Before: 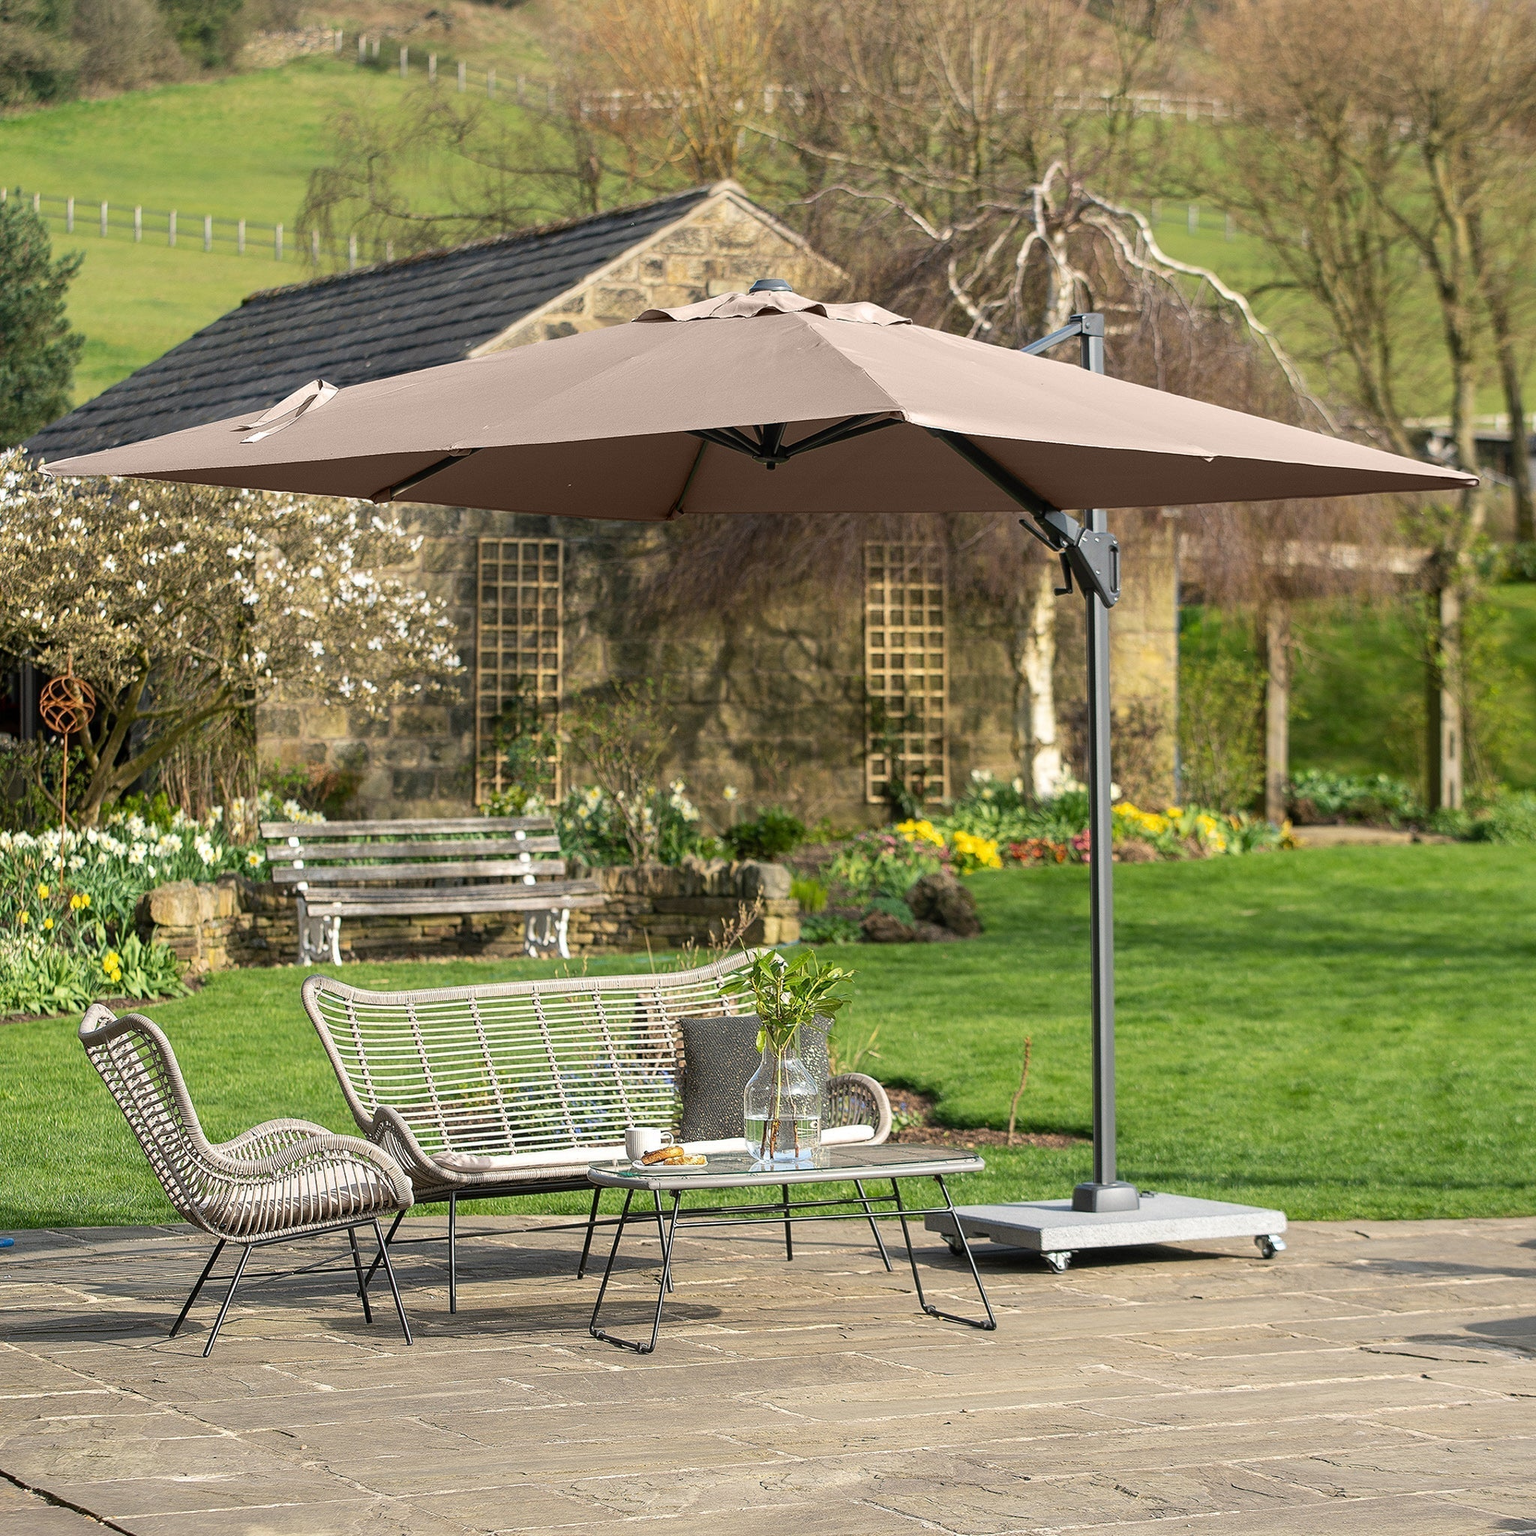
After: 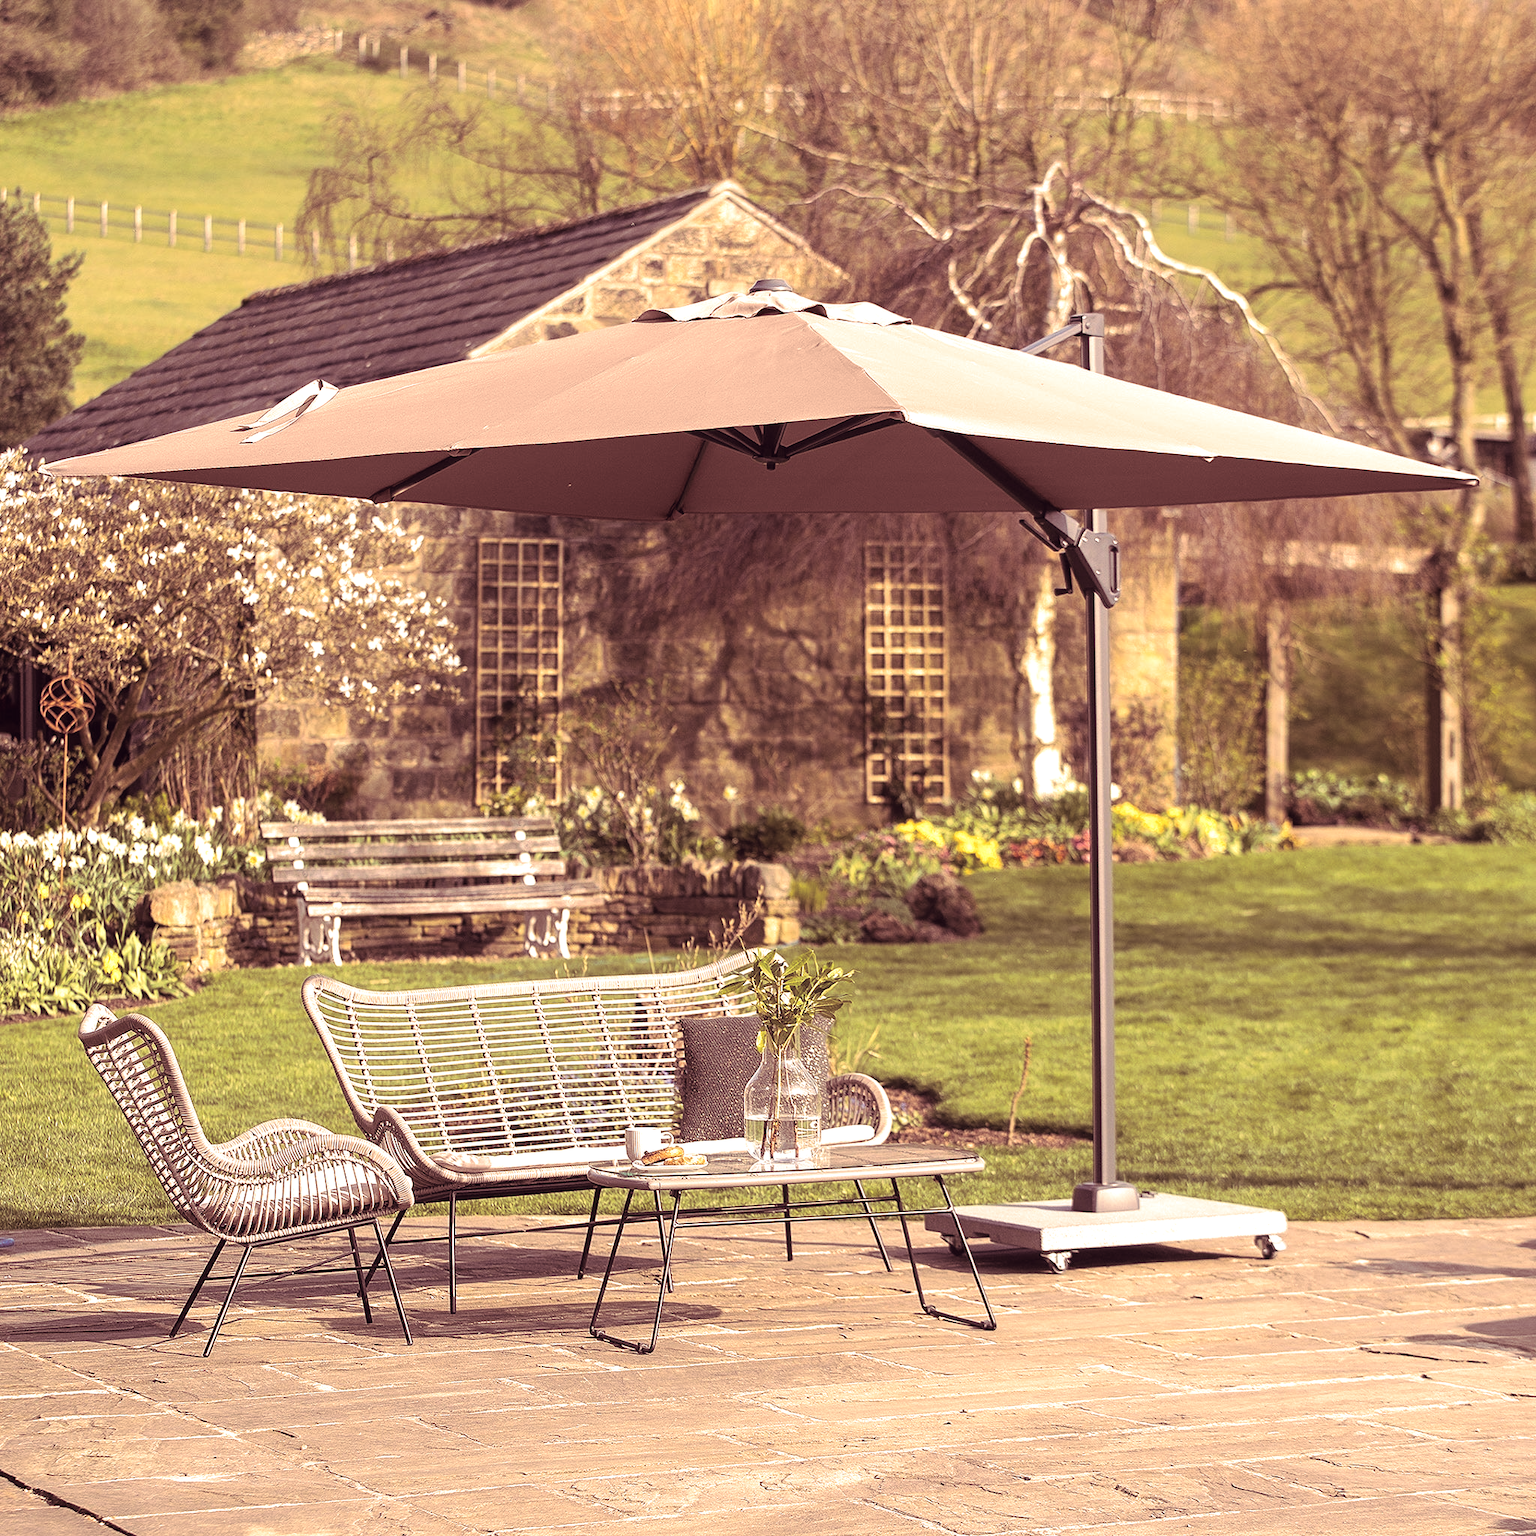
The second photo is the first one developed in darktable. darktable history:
color correction: highlights a* 19.59, highlights b* 27.49, shadows a* 3.46, shadows b* -17.28, saturation 0.73
exposure: exposure 0.564 EV, compensate highlight preservation false
split-toning: on, module defaults
